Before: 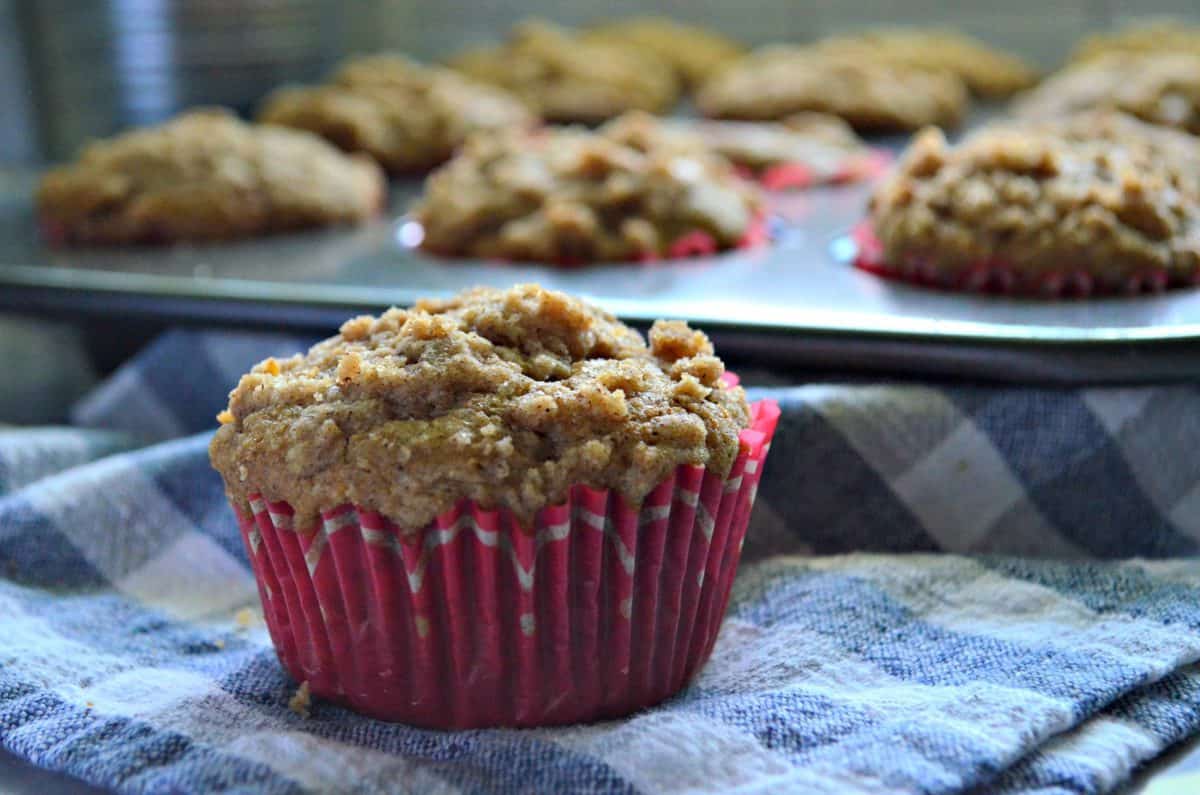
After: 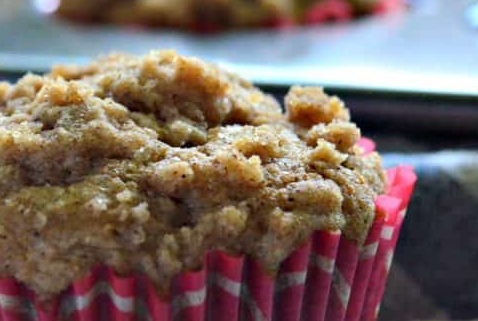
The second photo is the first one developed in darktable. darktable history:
crop: left 30.347%, top 29.556%, right 29.747%, bottom 29.978%
